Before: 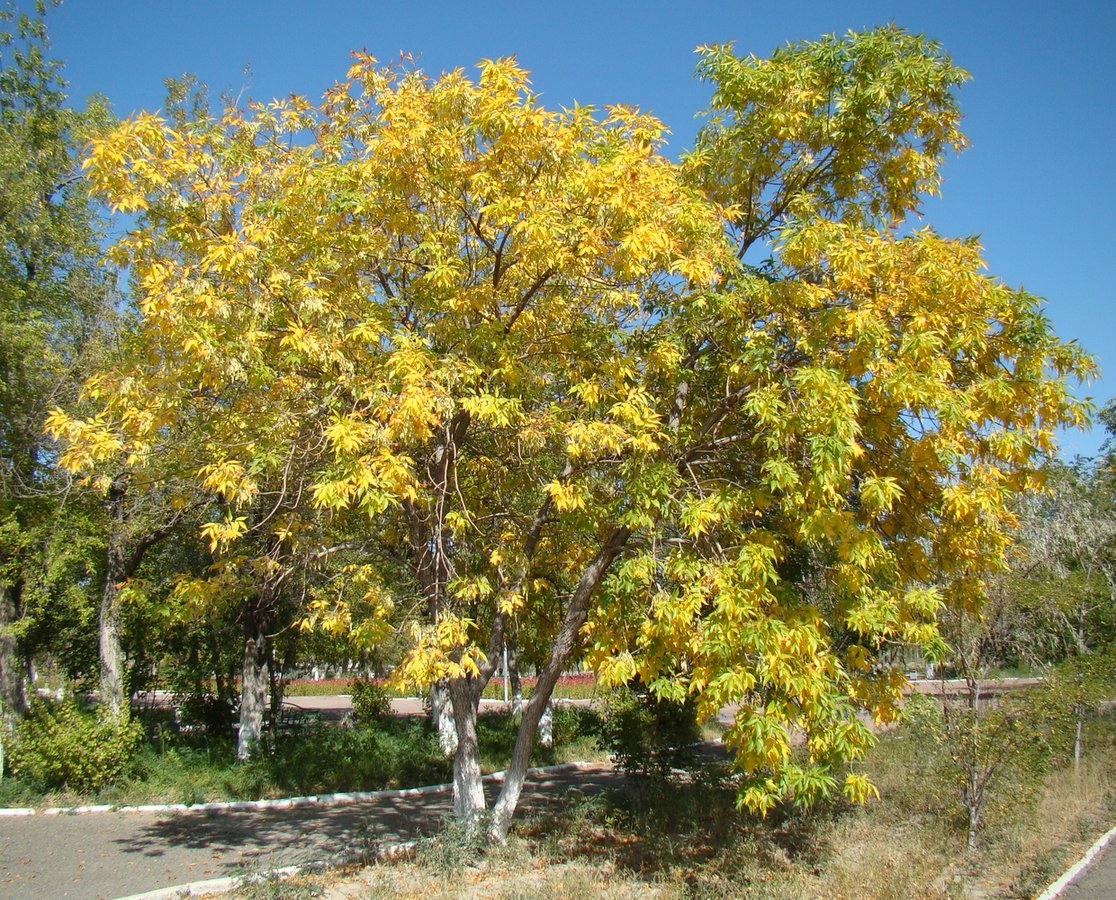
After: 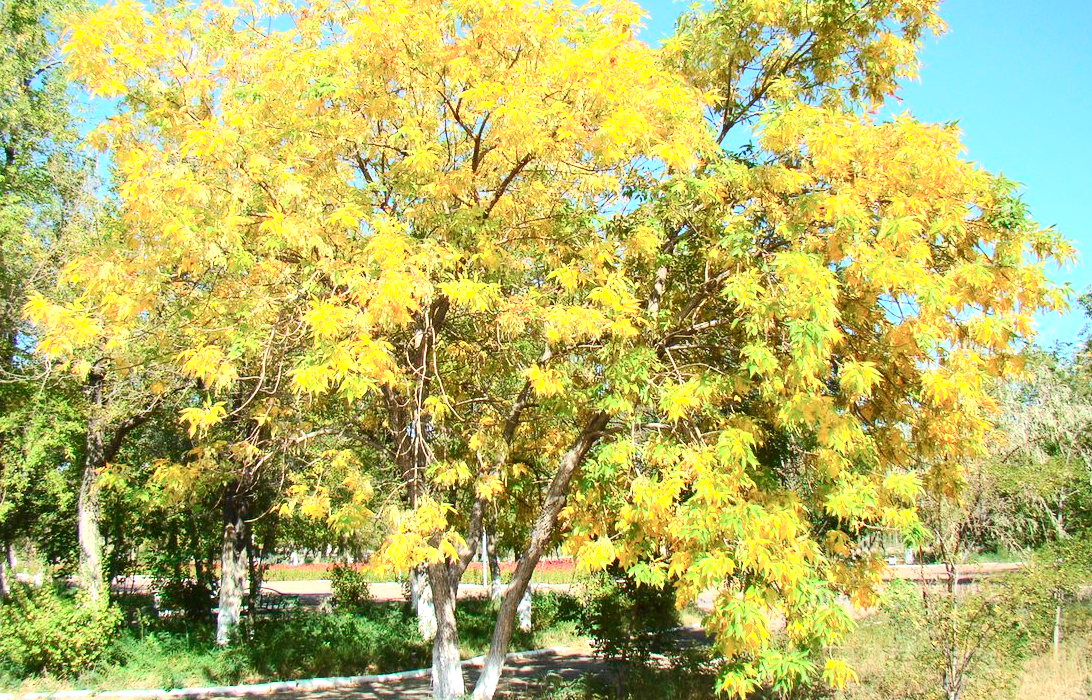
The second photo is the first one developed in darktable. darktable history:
shadows and highlights: shadows -1.07, highlights 40.21
exposure: black level correction -0.001, exposure 0.91 EV, compensate highlight preservation false
crop and rotate: left 1.942%, top 12.838%, right 0.146%, bottom 9.298%
tone curve: curves: ch0 [(0, 0) (0.051, 0.03) (0.096, 0.071) (0.251, 0.234) (0.461, 0.515) (0.605, 0.692) (0.761, 0.824) (0.881, 0.907) (1, 0.984)]; ch1 [(0, 0) (0.1, 0.038) (0.318, 0.243) (0.399, 0.351) (0.478, 0.469) (0.499, 0.499) (0.534, 0.541) (0.567, 0.592) (0.601, 0.629) (0.666, 0.7) (1, 1)]; ch2 [(0, 0) (0.453, 0.45) (0.479, 0.483) (0.504, 0.499) (0.52, 0.519) (0.541, 0.559) (0.601, 0.622) (0.824, 0.815) (1, 1)], color space Lab, independent channels, preserve colors none
